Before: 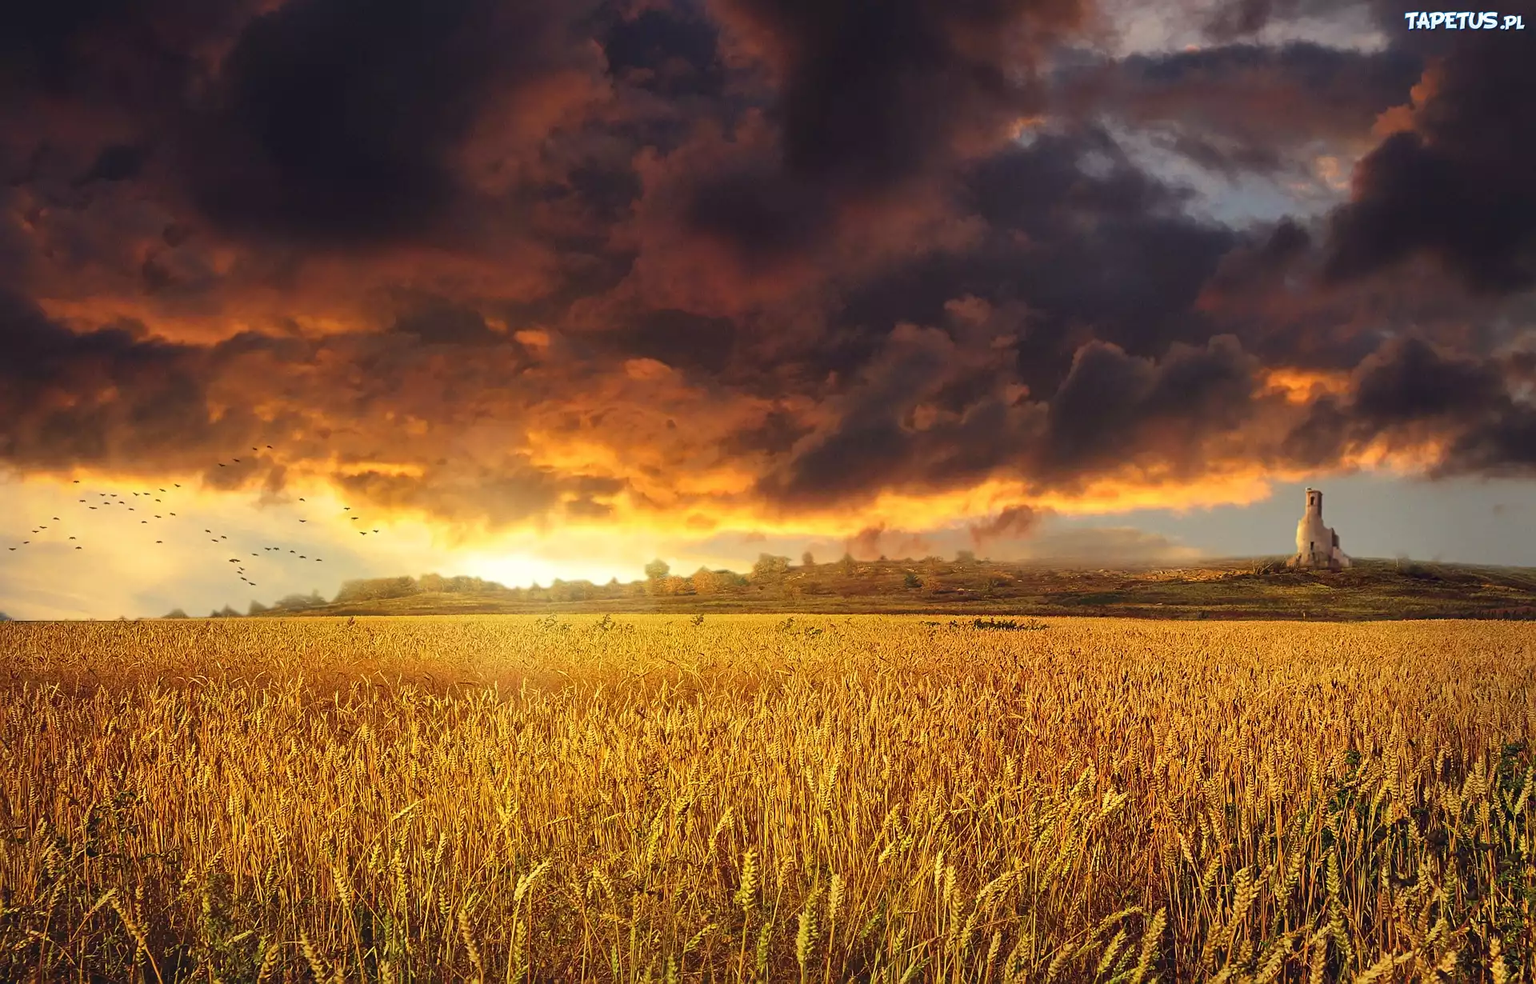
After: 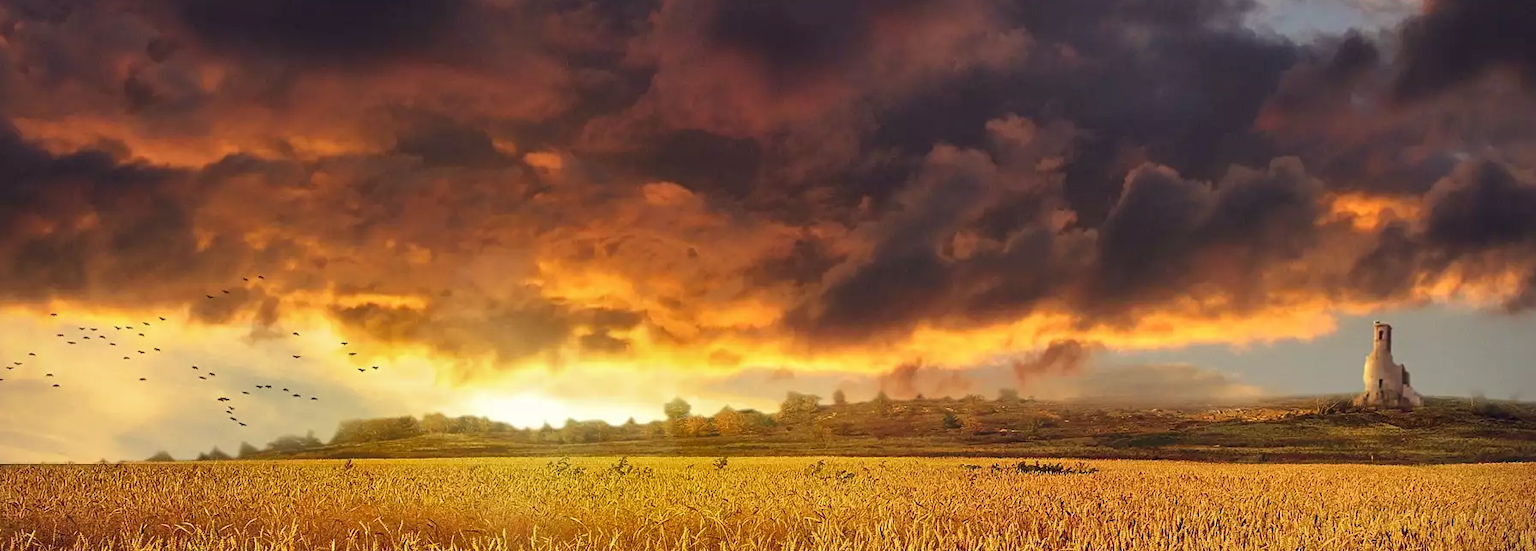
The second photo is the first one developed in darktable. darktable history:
shadows and highlights: radius 108.52, shadows 40.68, highlights -72.88, low approximation 0.01, soften with gaussian
crop: left 1.744%, top 19.225%, right 5.069%, bottom 28.357%
